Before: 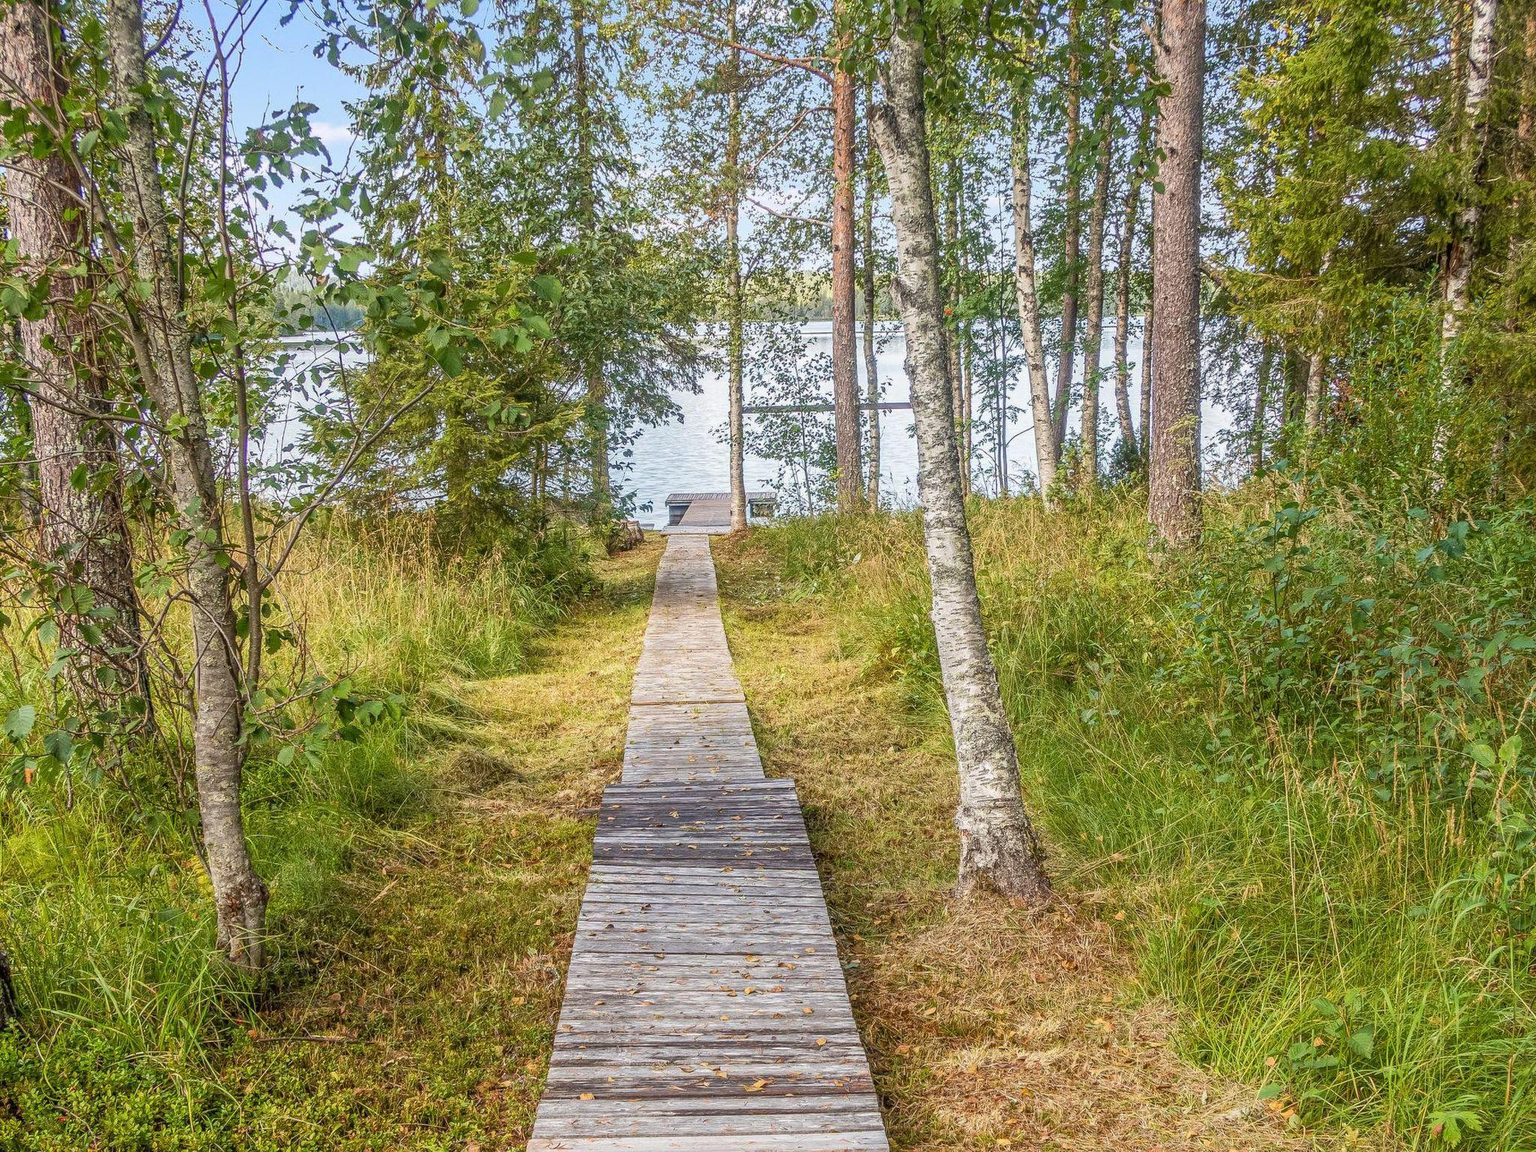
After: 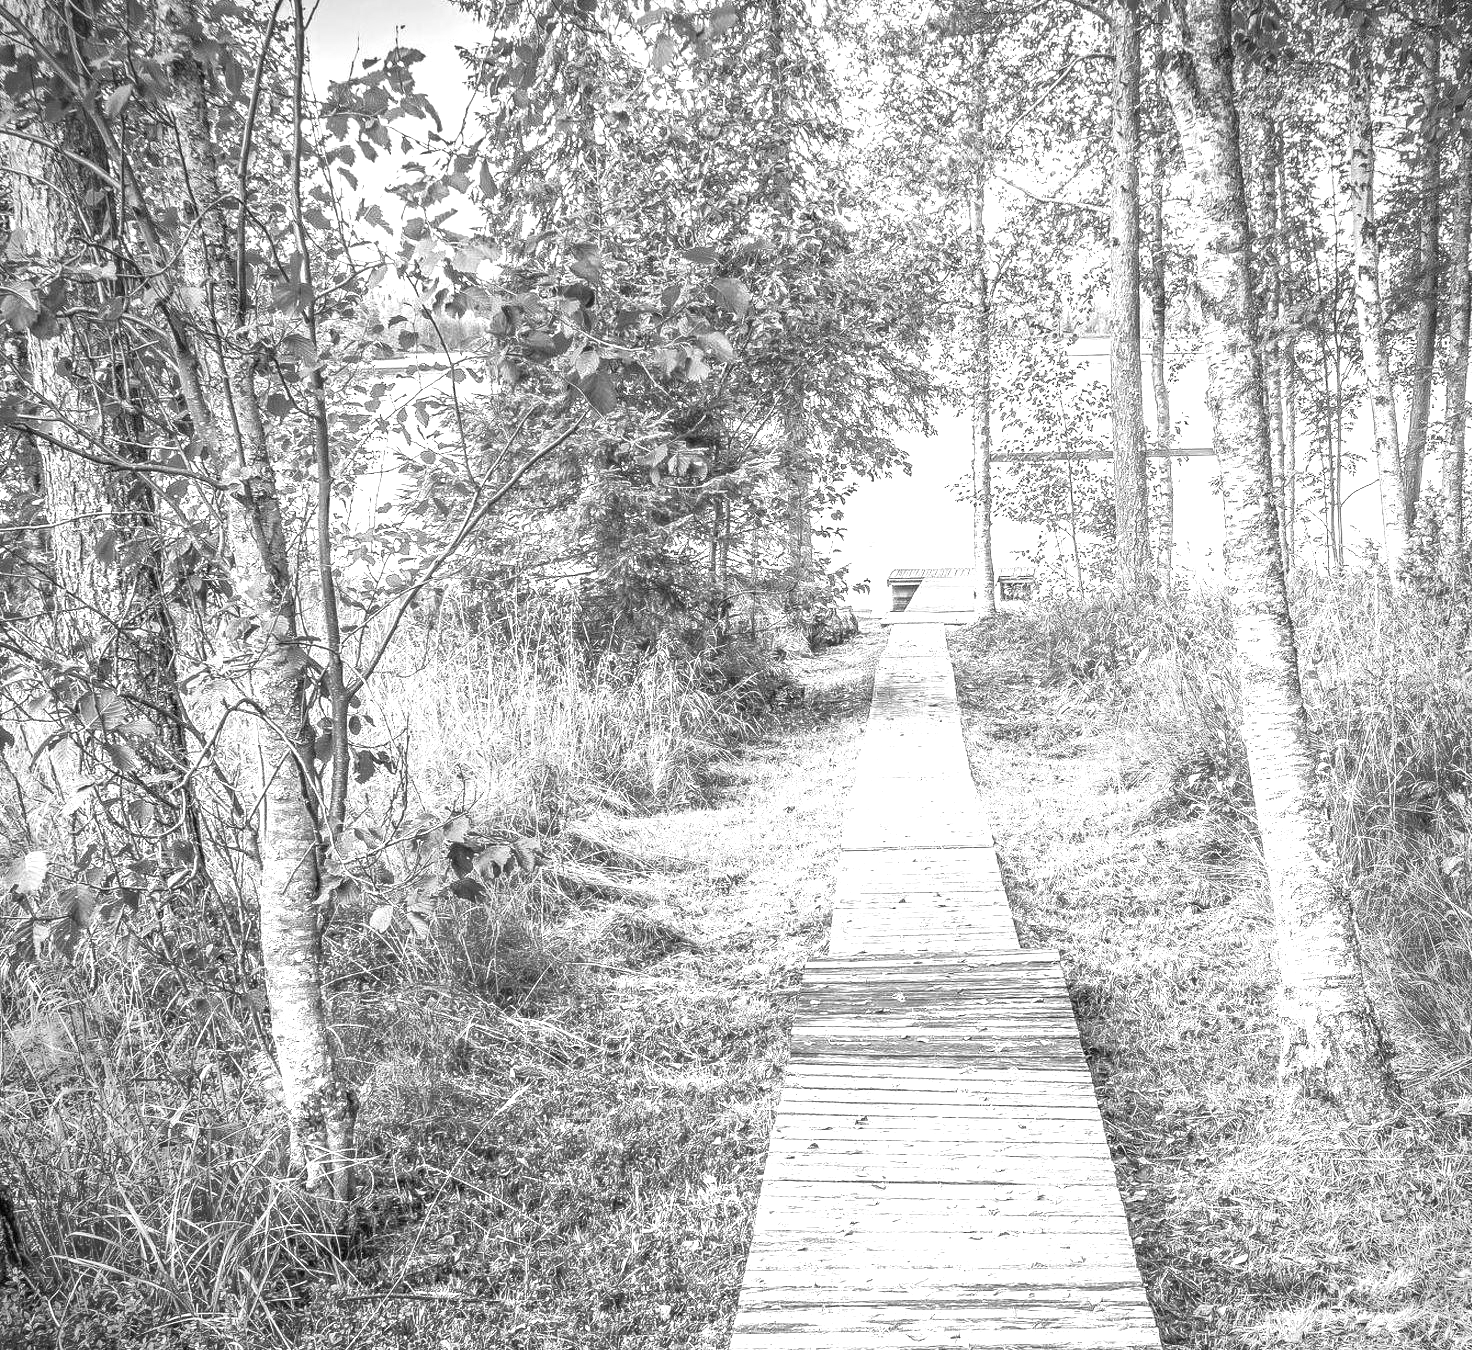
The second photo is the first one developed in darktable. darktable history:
exposure: exposure 2.04 EV, compensate highlight preservation false
white balance: red 1.009, blue 1.027
crop: top 5.803%, right 27.864%, bottom 5.804%
vignetting: on, module defaults
graduated density: hue 238.83°, saturation 50%
tone equalizer: on, module defaults
monochrome: a 0, b 0, size 0.5, highlights 0.57
